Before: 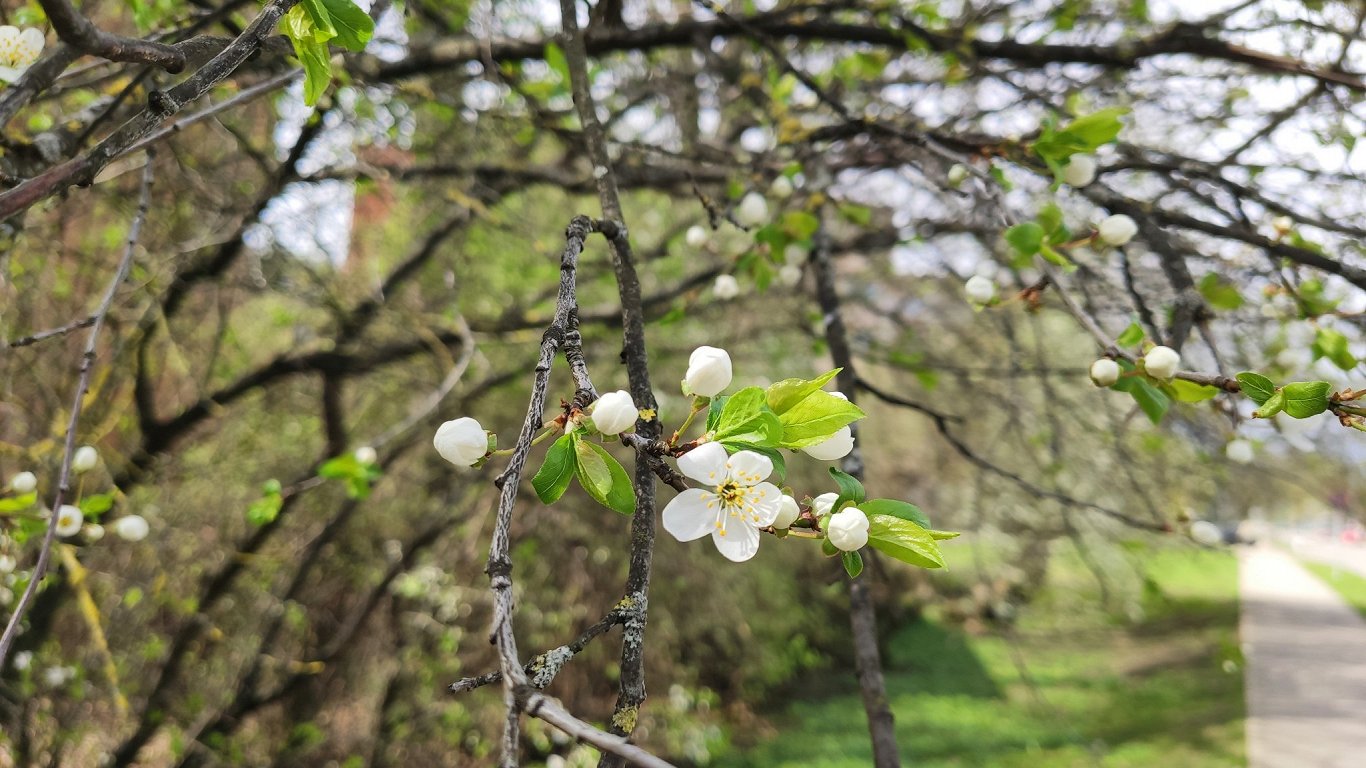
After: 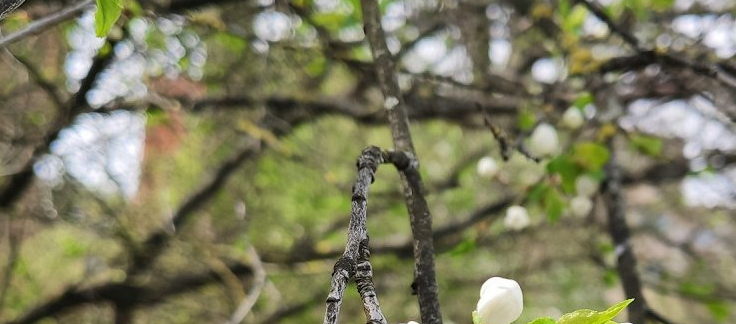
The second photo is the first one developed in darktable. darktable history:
shadows and highlights: soften with gaussian
crop: left 15.306%, top 9.065%, right 30.789%, bottom 48.638%
